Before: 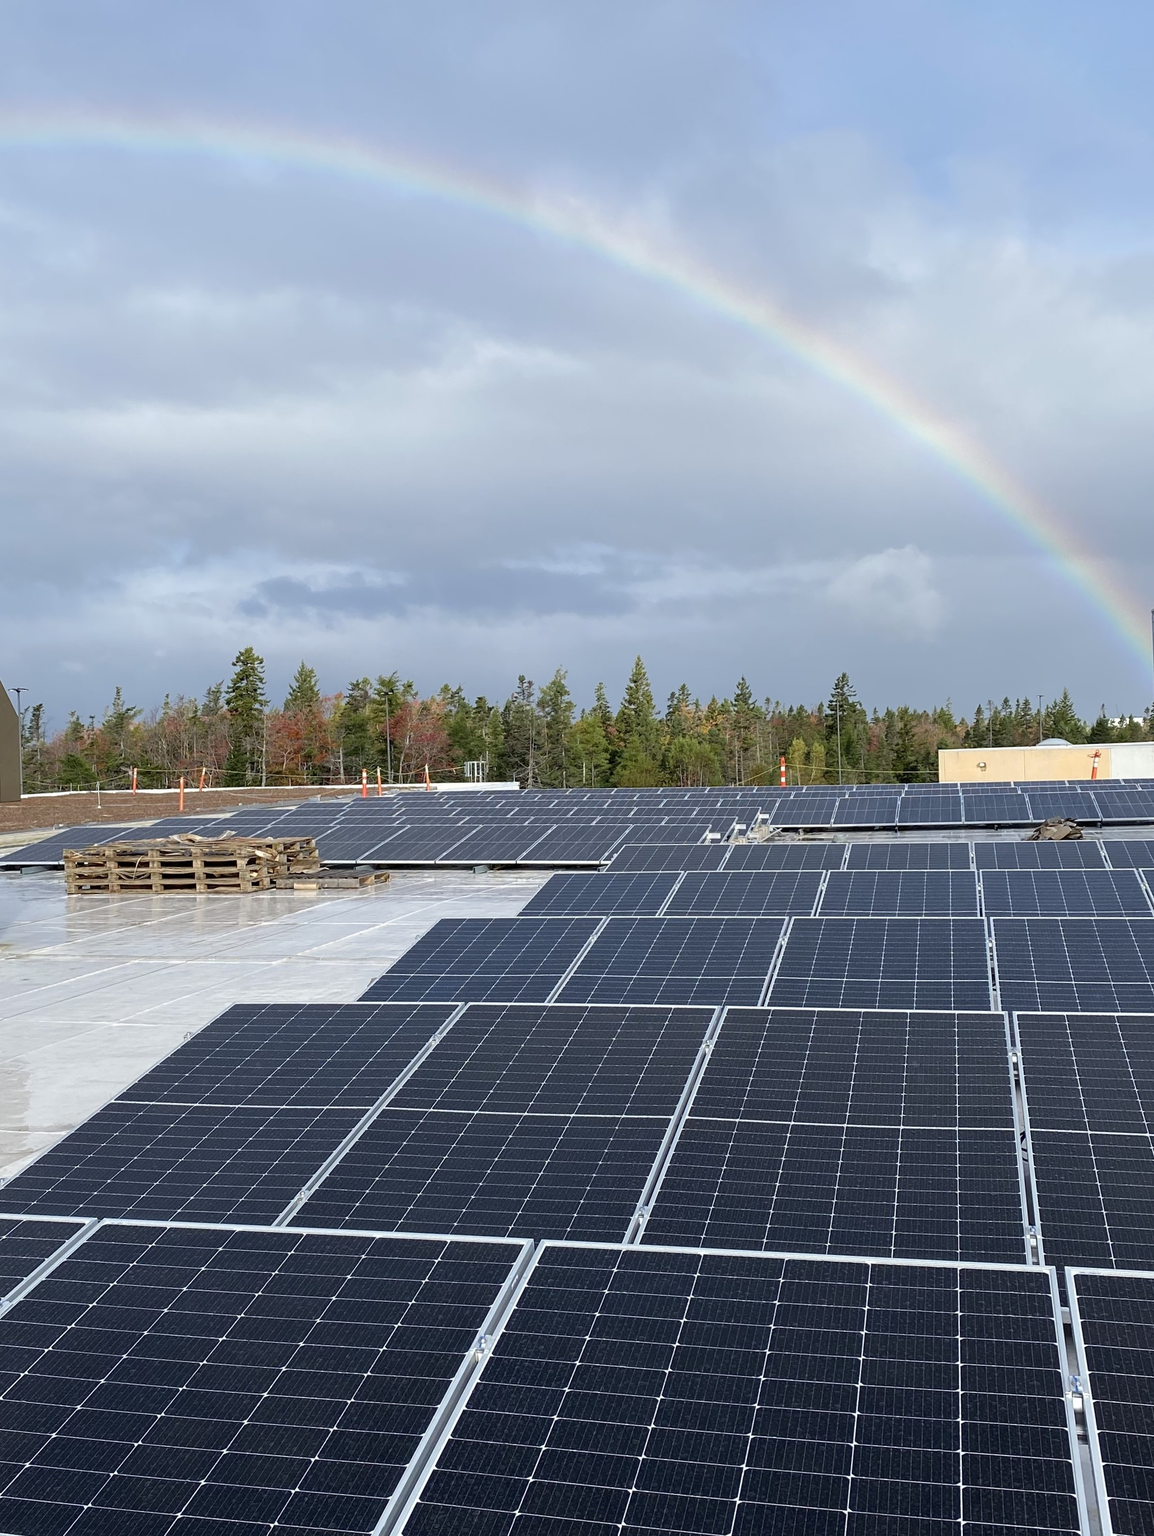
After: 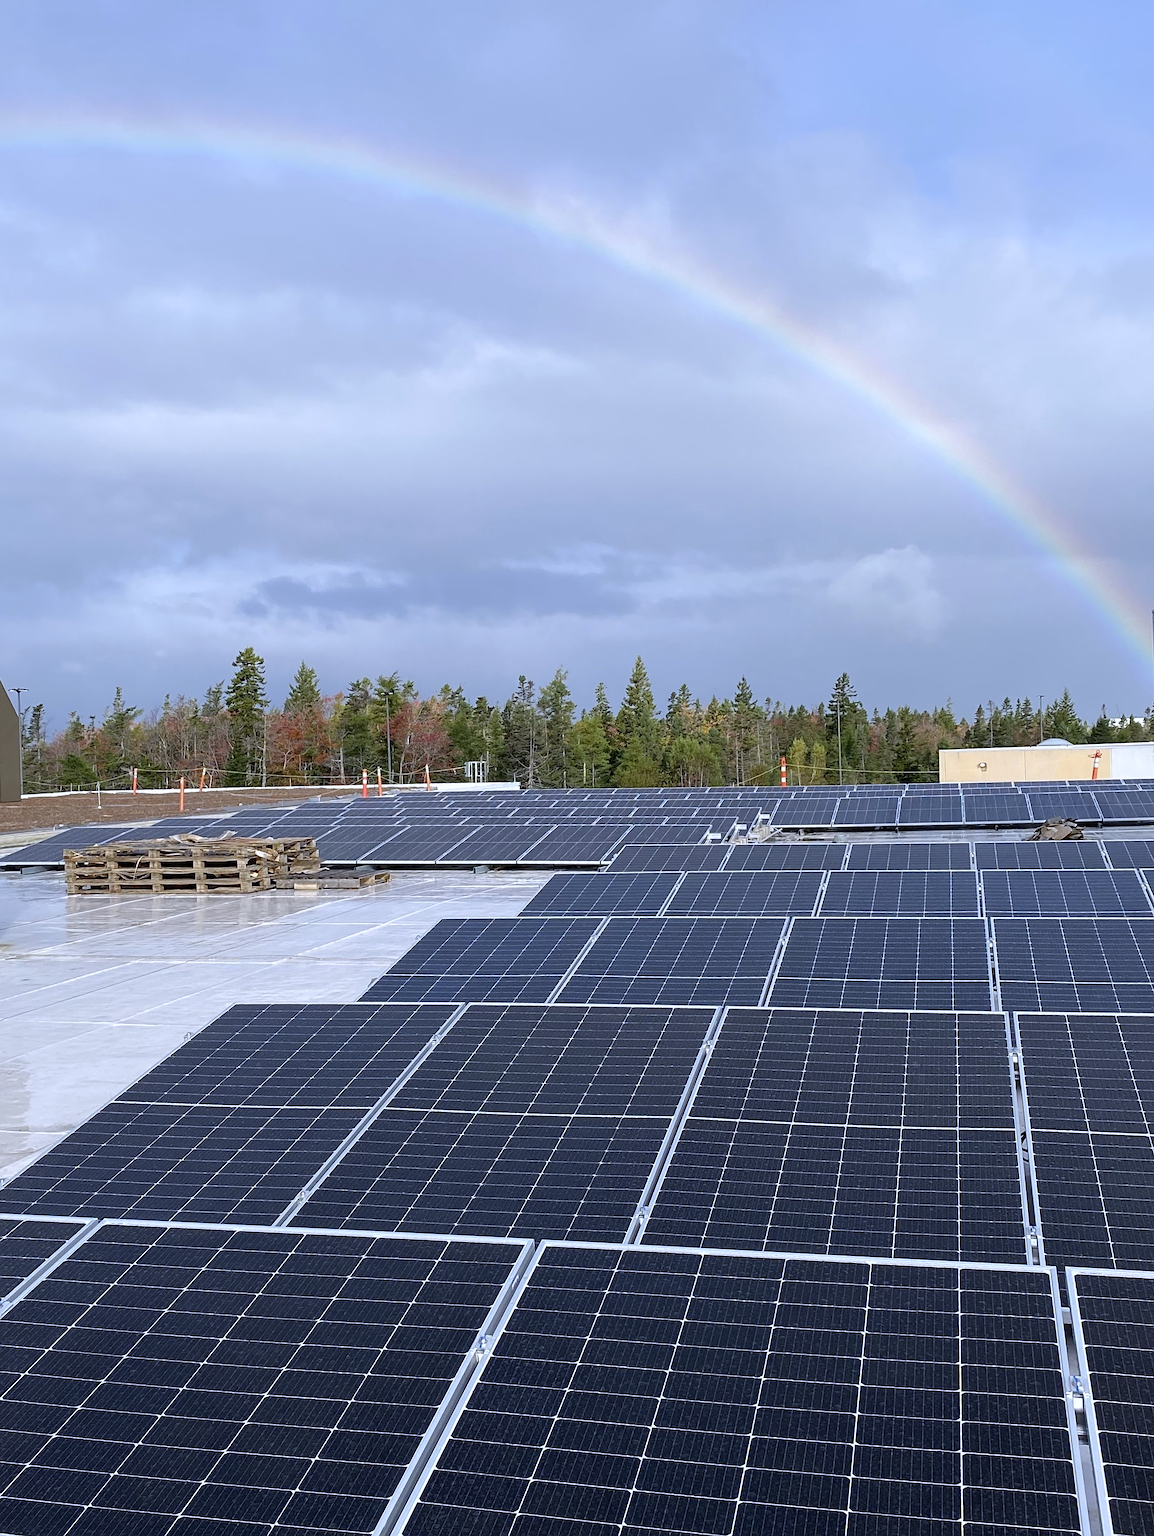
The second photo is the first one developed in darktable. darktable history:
sharpen: radius 0.969, amount 0.604
color correction: highlights b* 3
white balance: red 0.967, blue 1.119, emerald 0.756
